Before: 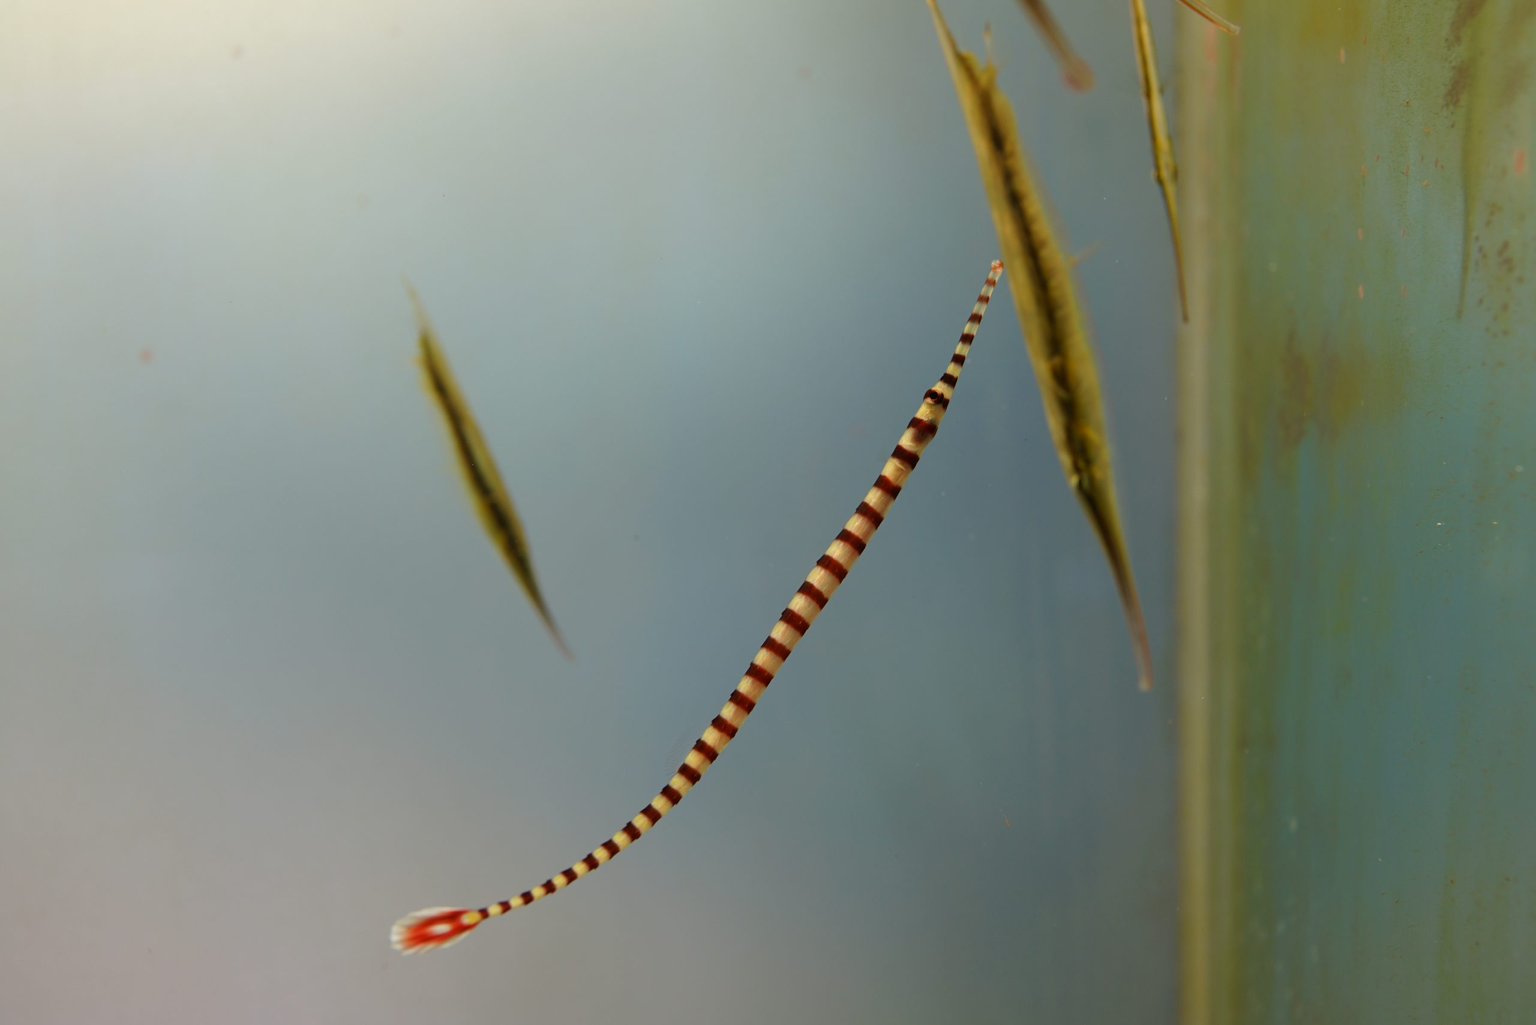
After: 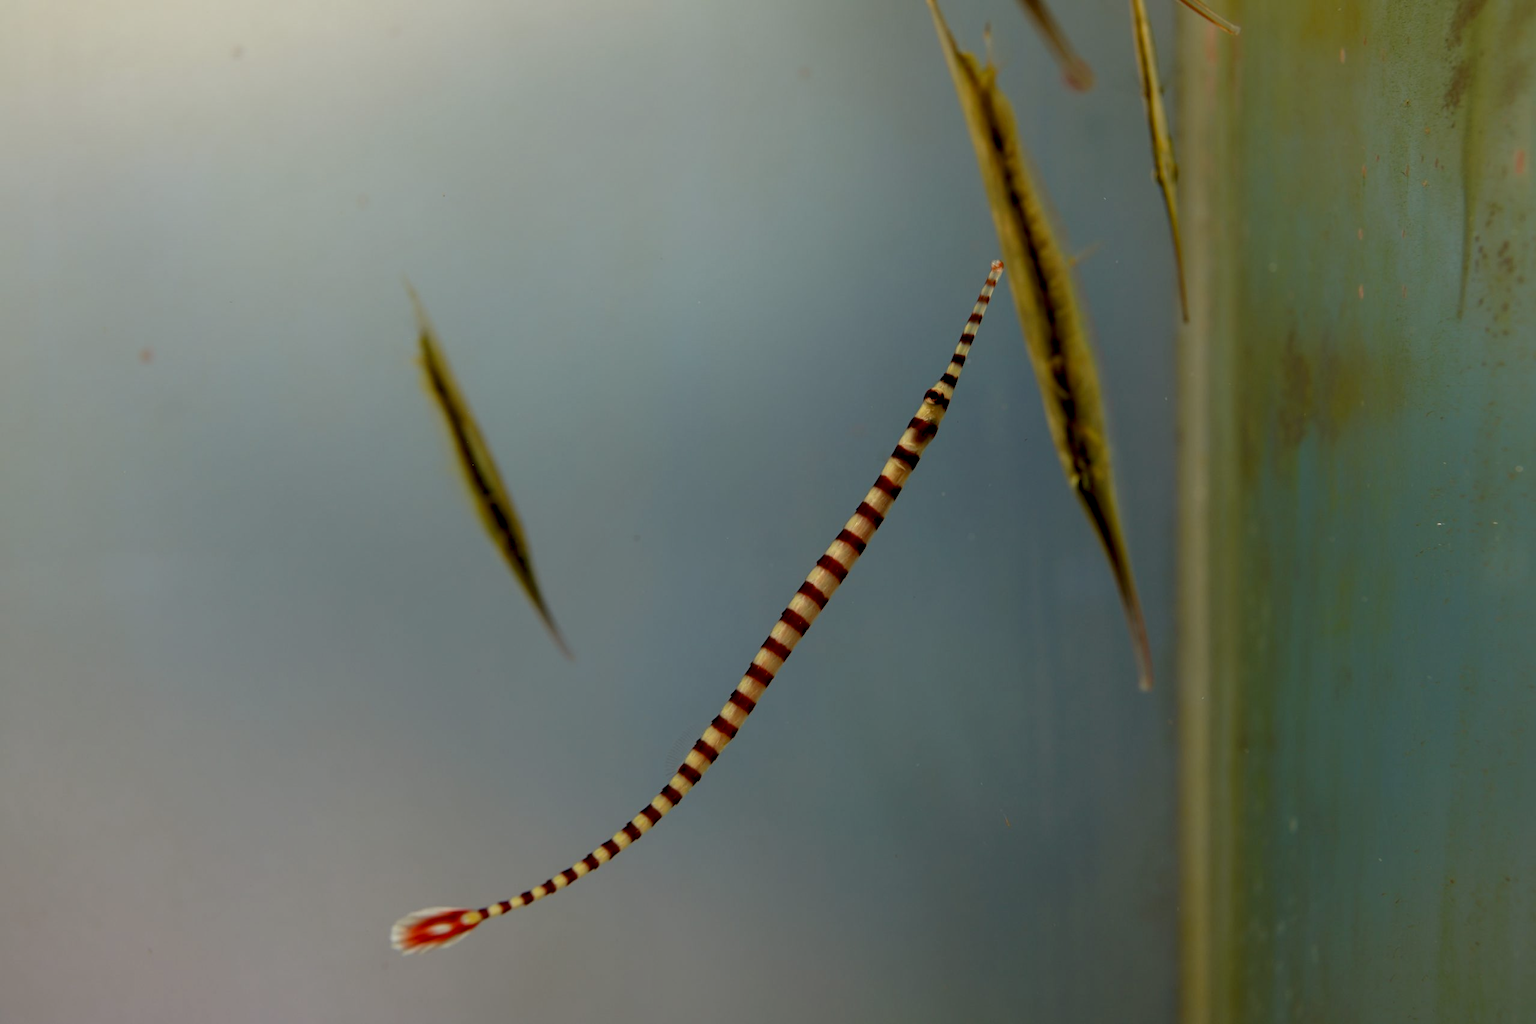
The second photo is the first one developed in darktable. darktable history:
local contrast: on, module defaults
exposure: black level correction 0.011, exposure -0.478 EV, compensate exposure bias true, compensate highlight preservation false
